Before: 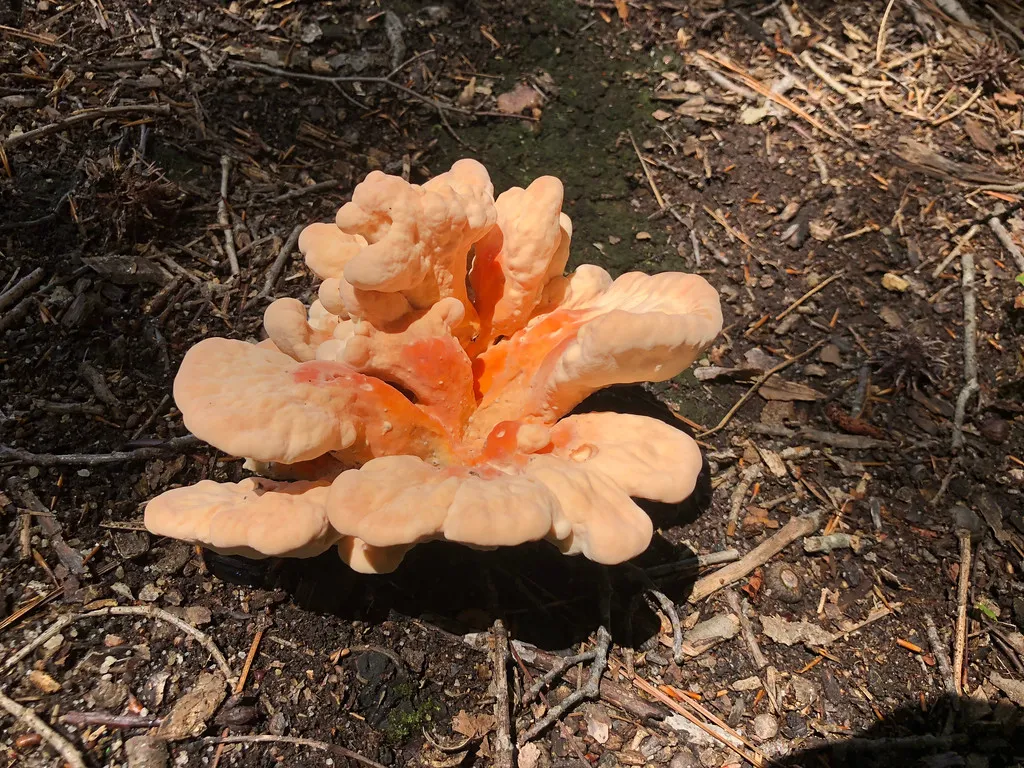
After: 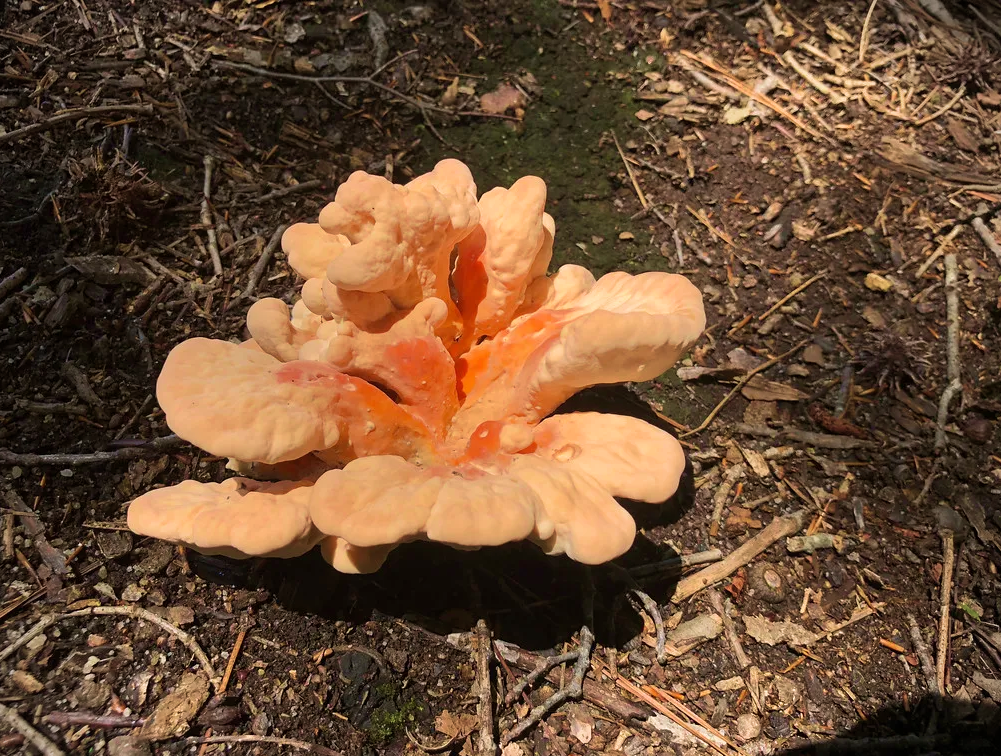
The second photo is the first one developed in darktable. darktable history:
velvia: strength 44.45%
crop and rotate: left 1.673%, right 0.546%, bottom 1.523%
vignetting: fall-off start 91.8%, brightness -0.713, saturation -0.483
